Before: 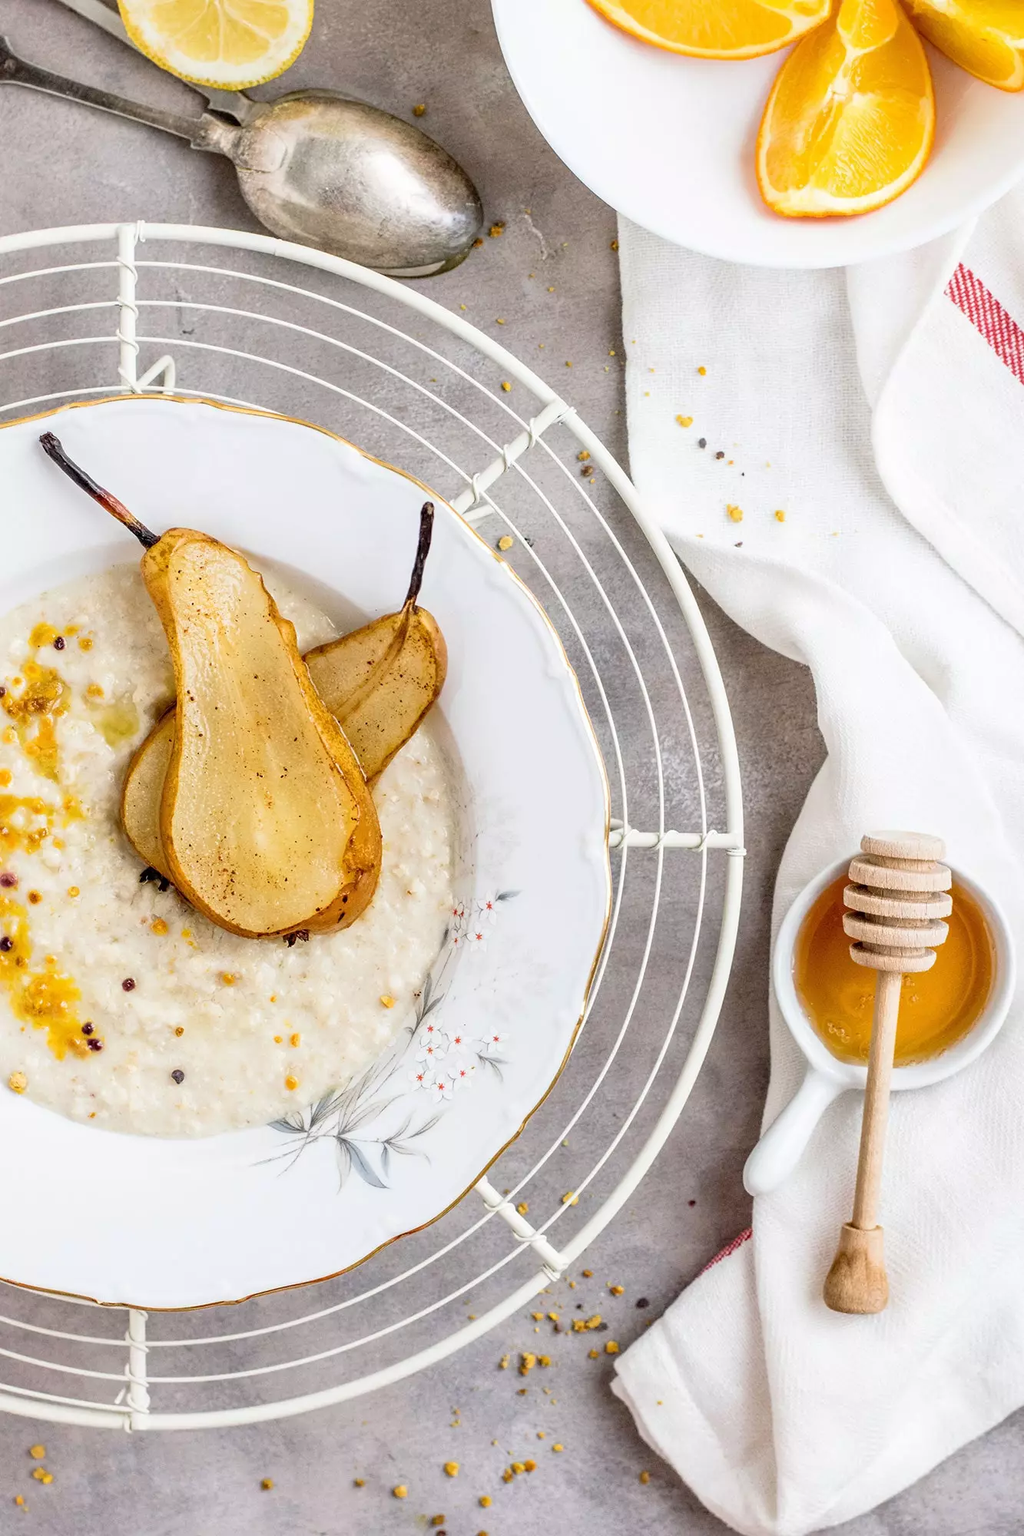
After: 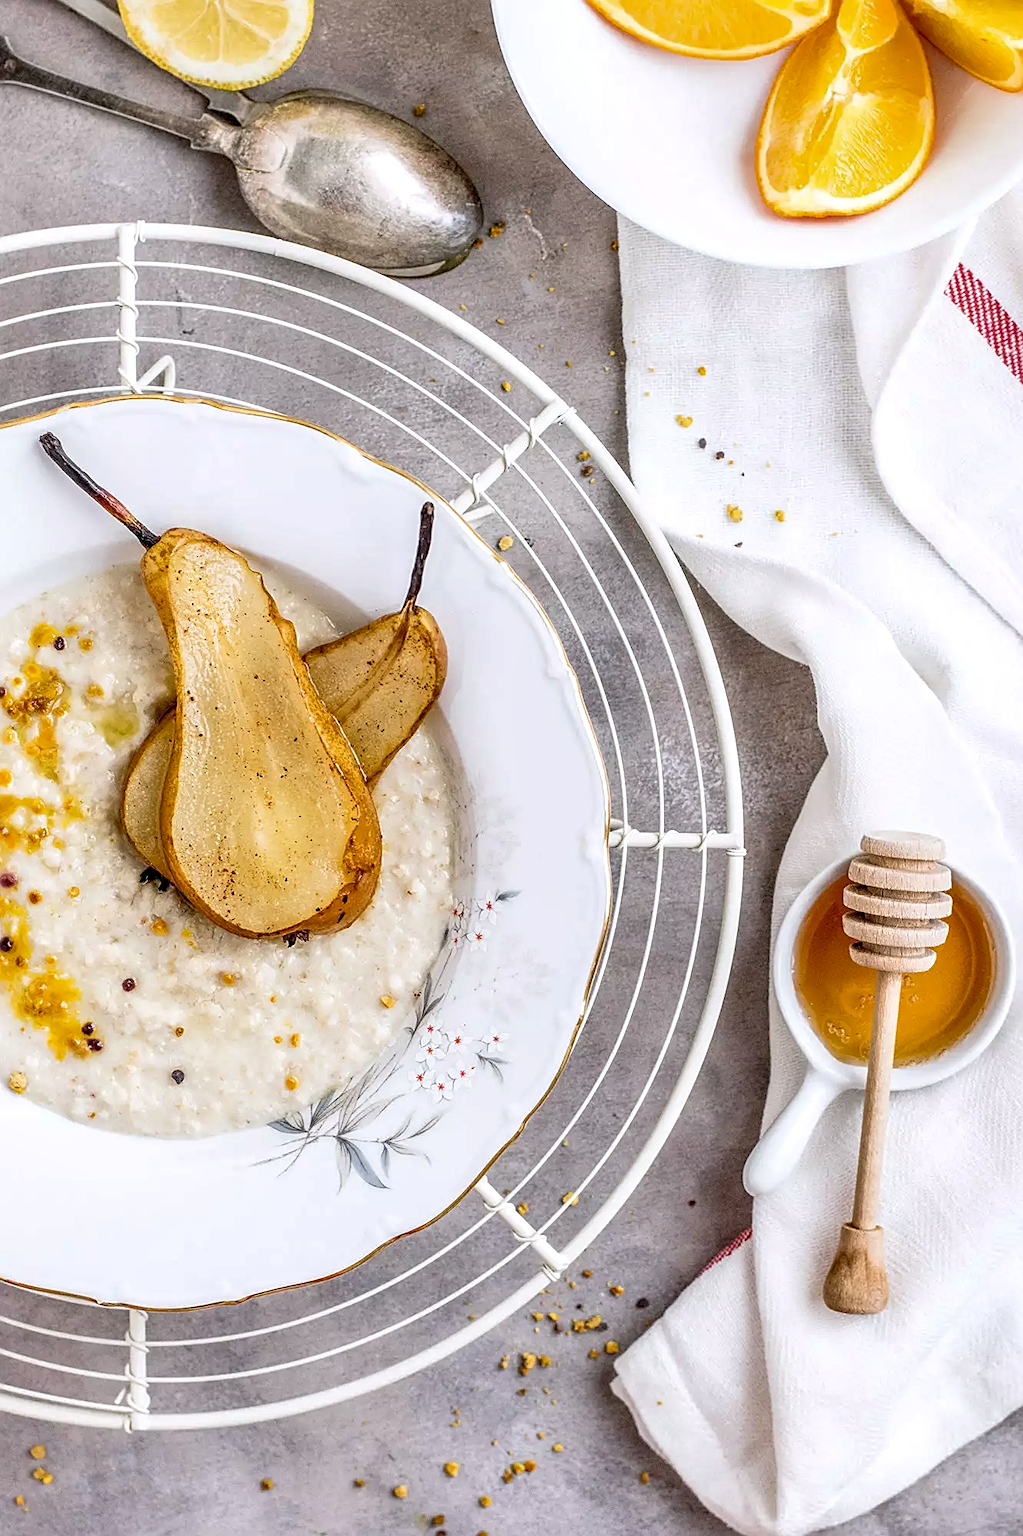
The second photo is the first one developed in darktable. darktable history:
color calibration: gray › normalize channels true, illuminant custom, x 0.349, y 0.364, temperature 4971.18 K, gamut compression 0.012
local contrast: on, module defaults
sharpen: on, module defaults
exposure: exposure 0.025 EV, compensate exposure bias true, compensate highlight preservation false
shadows and highlights: shadows 36.91, highlights -27.89, soften with gaussian
